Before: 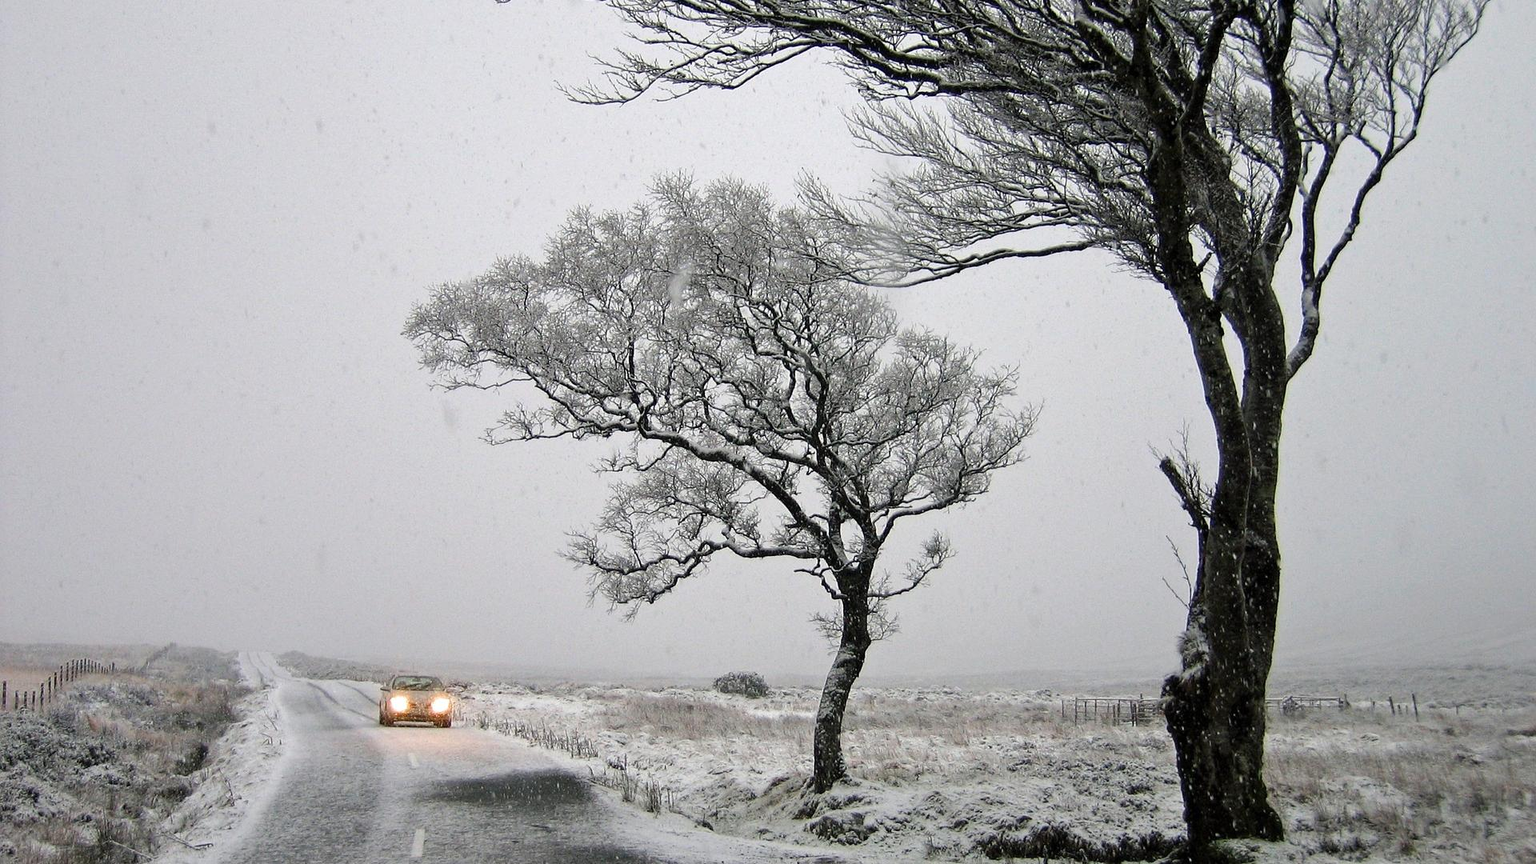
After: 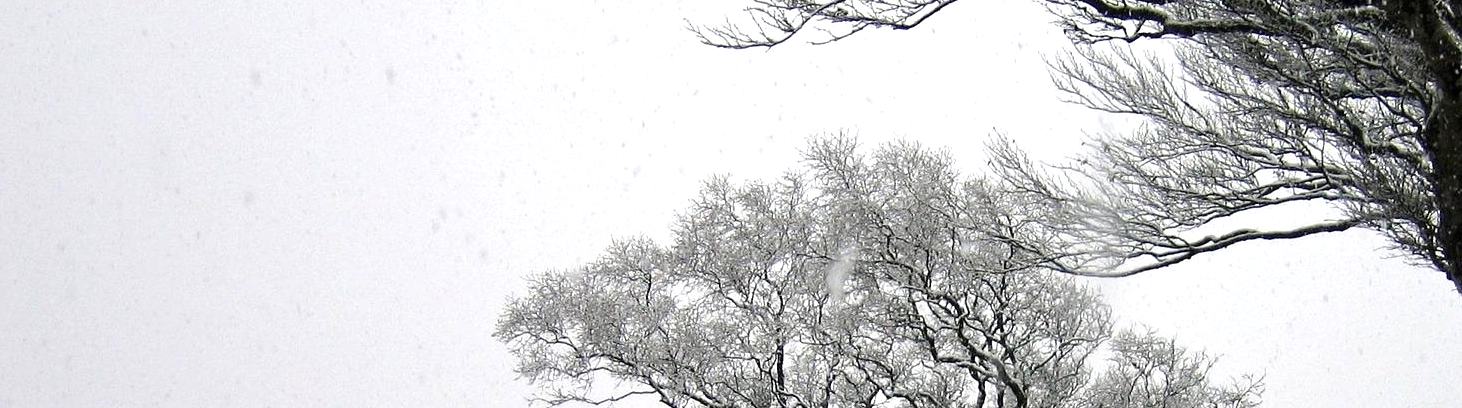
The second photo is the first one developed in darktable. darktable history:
exposure: black level correction 0, exposure 0.499 EV, compensate highlight preservation false
crop: left 0.508%, top 7.646%, right 23.321%, bottom 54.529%
